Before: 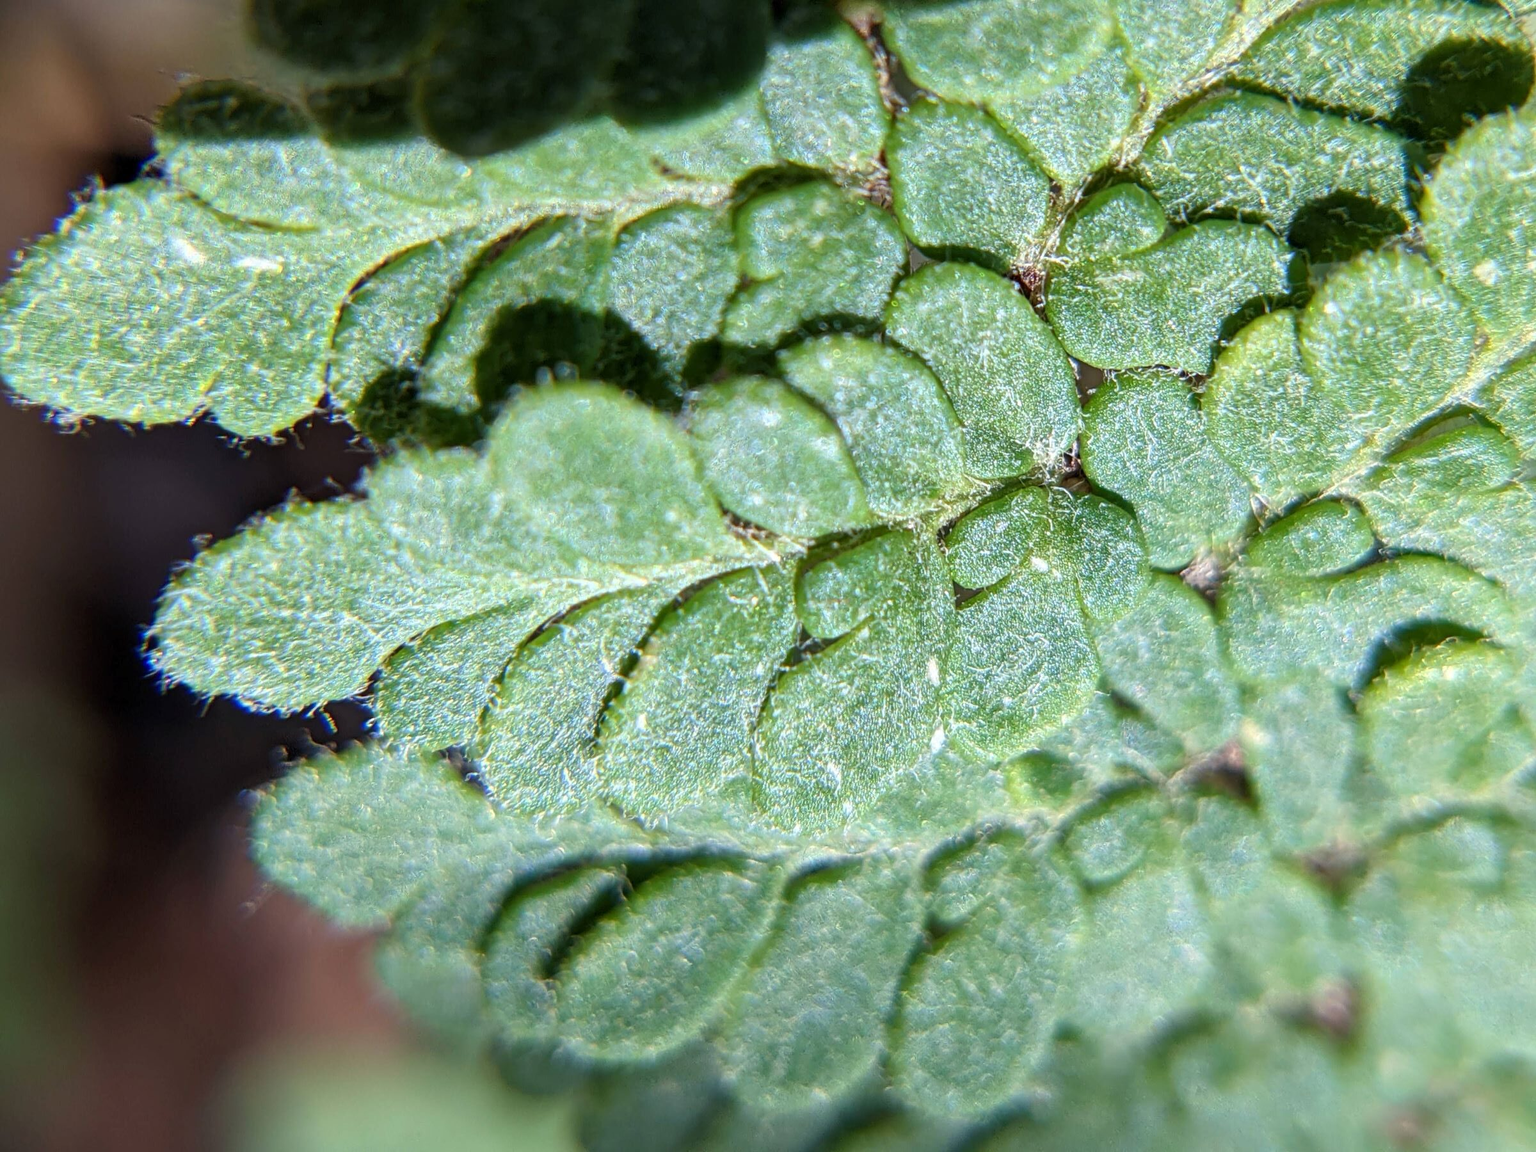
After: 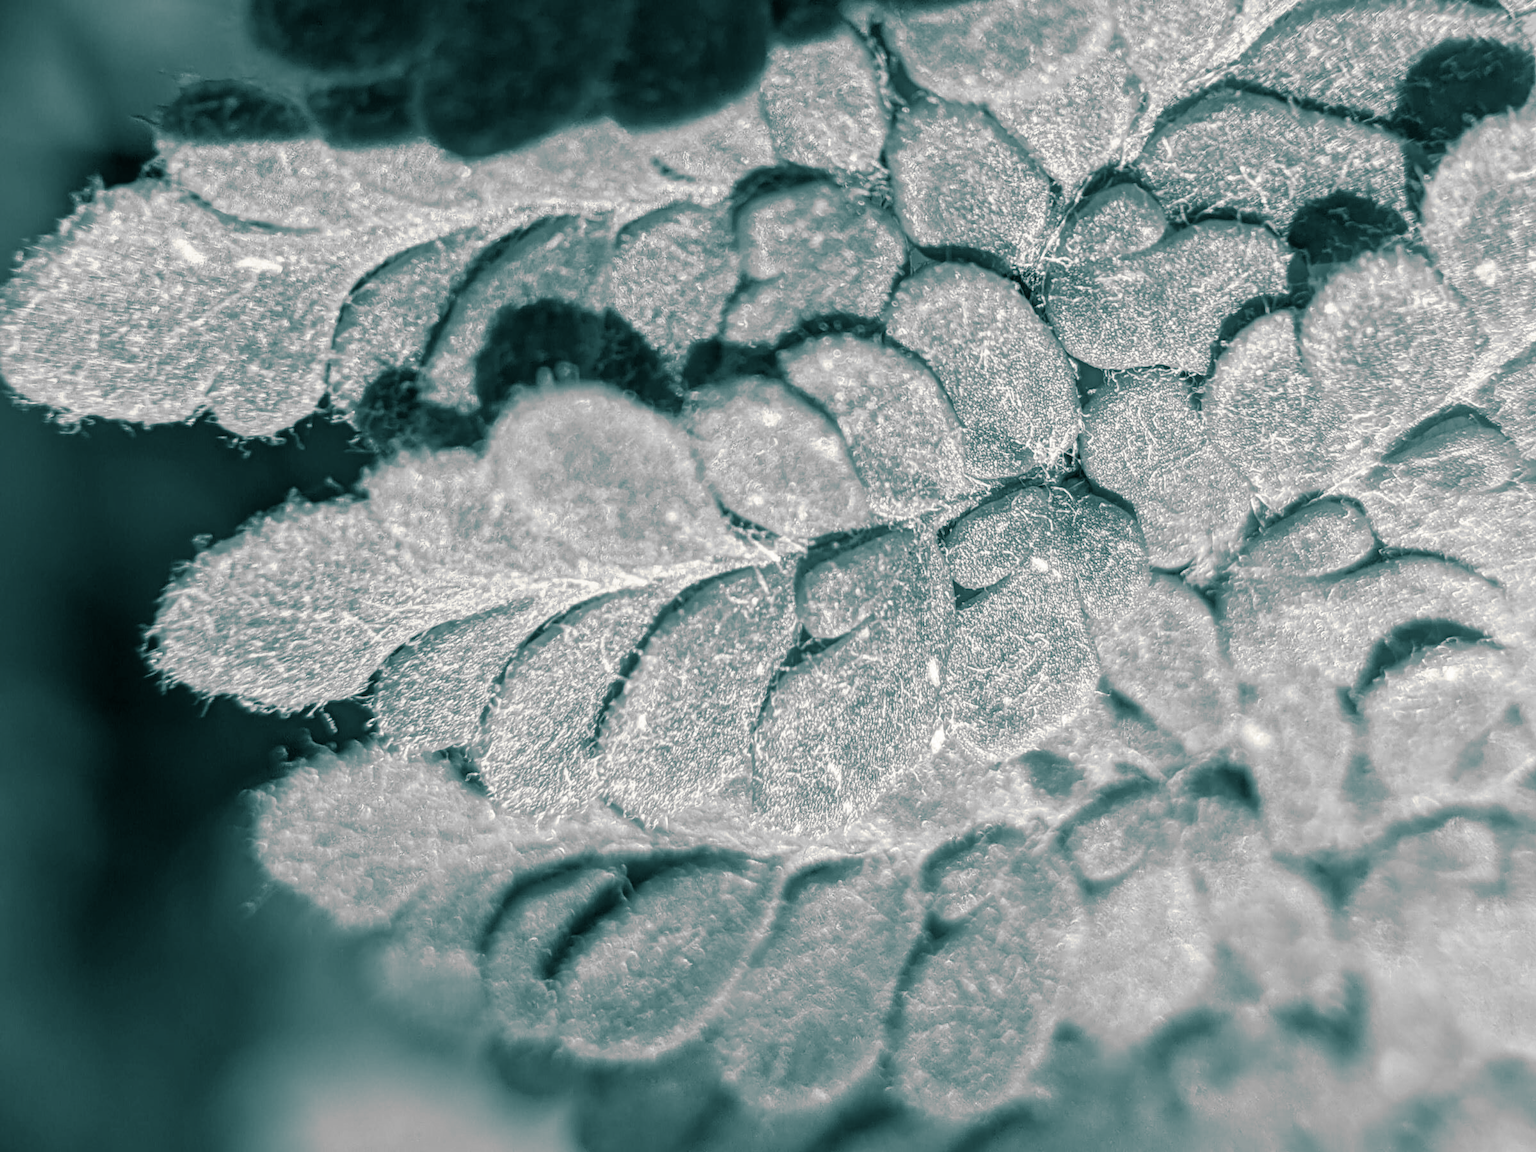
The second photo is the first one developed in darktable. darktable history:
local contrast: detail 110%
white balance: red 0.931, blue 1.11
split-toning: shadows › hue 186.43°, highlights › hue 49.29°, compress 30.29%
monochrome: a 32, b 64, size 2.3, highlights 1
